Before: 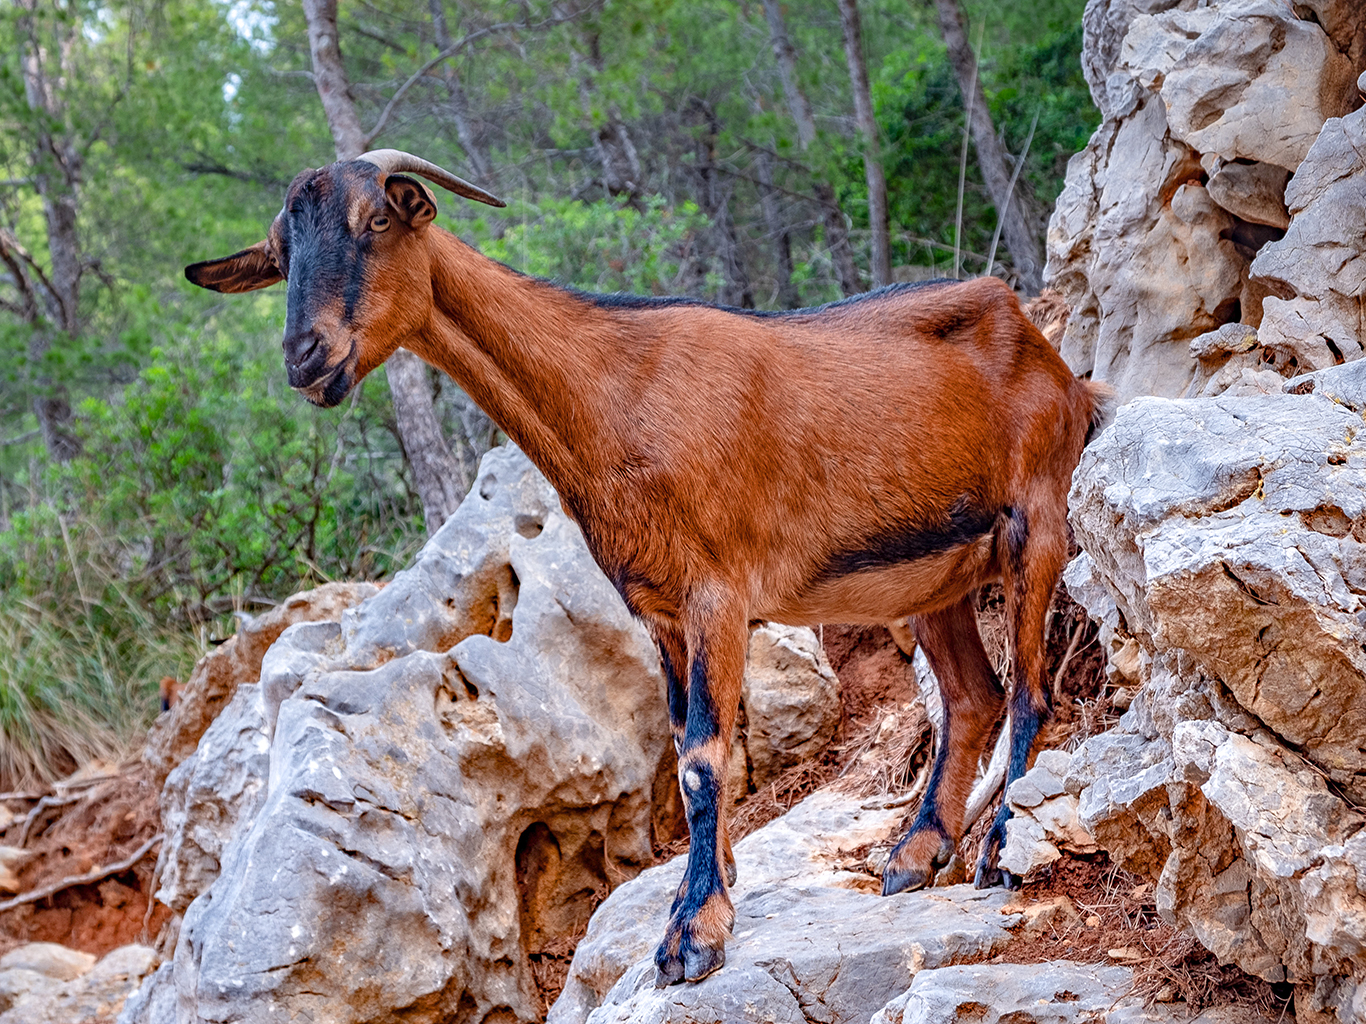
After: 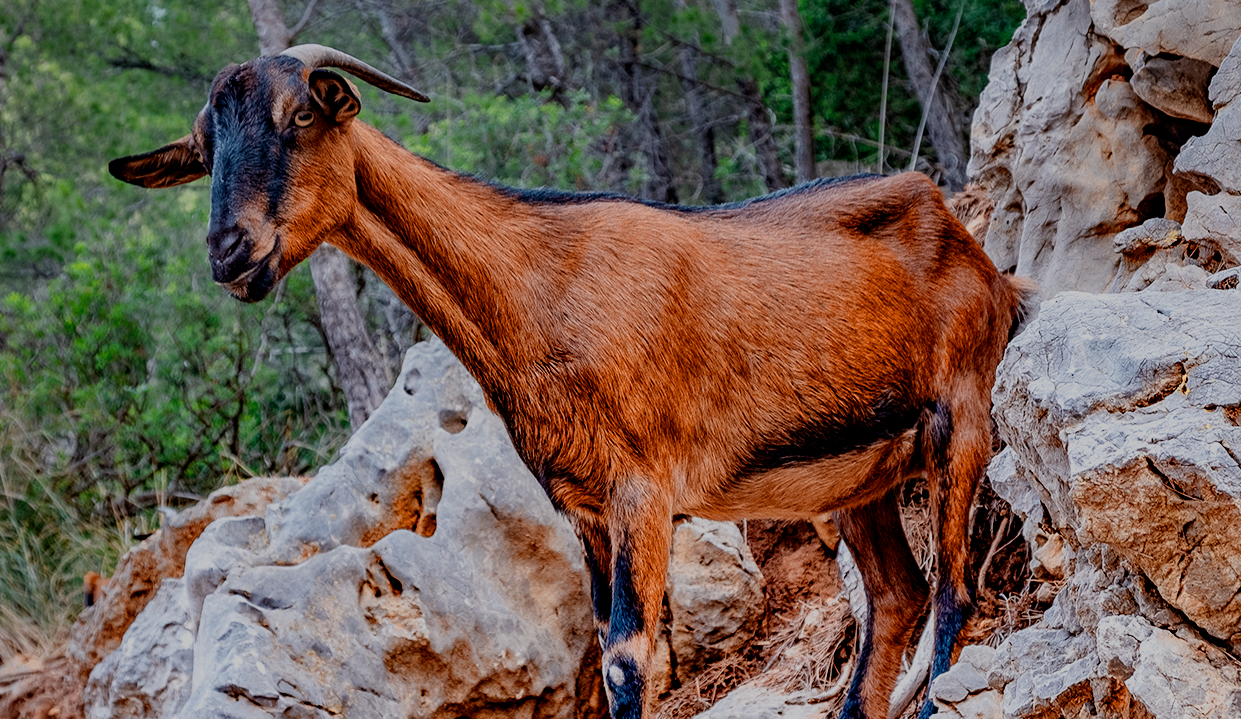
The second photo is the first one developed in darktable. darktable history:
crop: left 5.596%, top 10.314%, right 3.534%, bottom 19.395%
filmic rgb: middle gray luminance 29%, black relative exposure -10.3 EV, white relative exposure 5.5 EV, threshold 6 EV, target black luminance 0%, hardness 3.95, latitude 2.04%, contrast 1.132, highlights saturation mix 5%, shadows ↔ highlights balance 15.11%, preserve chrominance no, color science v3 (2019), use custom middle-gray values true, iterations of high-quality reconstruction 0, enable highlight reconstruction true
color zones: curves: ch0 [(0.018, 0.548) (0.197, 0.654) (0.425, 0.447) (0.605, 0.658) (0.732, 0.579)]; ch1 [(0.105, 0.531) (0.224, 0.531) (0.386, 0.39) (0.618, 0.456) (0.732, 0.456) (0.956, 0.421)]; ch2 [(0.039, 0.583) (0.215, 0.465) (0.399, 0.544) (0.465, 0.548) (0.614, 0.447) (0.724, 0.43) (0.882, 0.623) (0.956, 0.632)]
